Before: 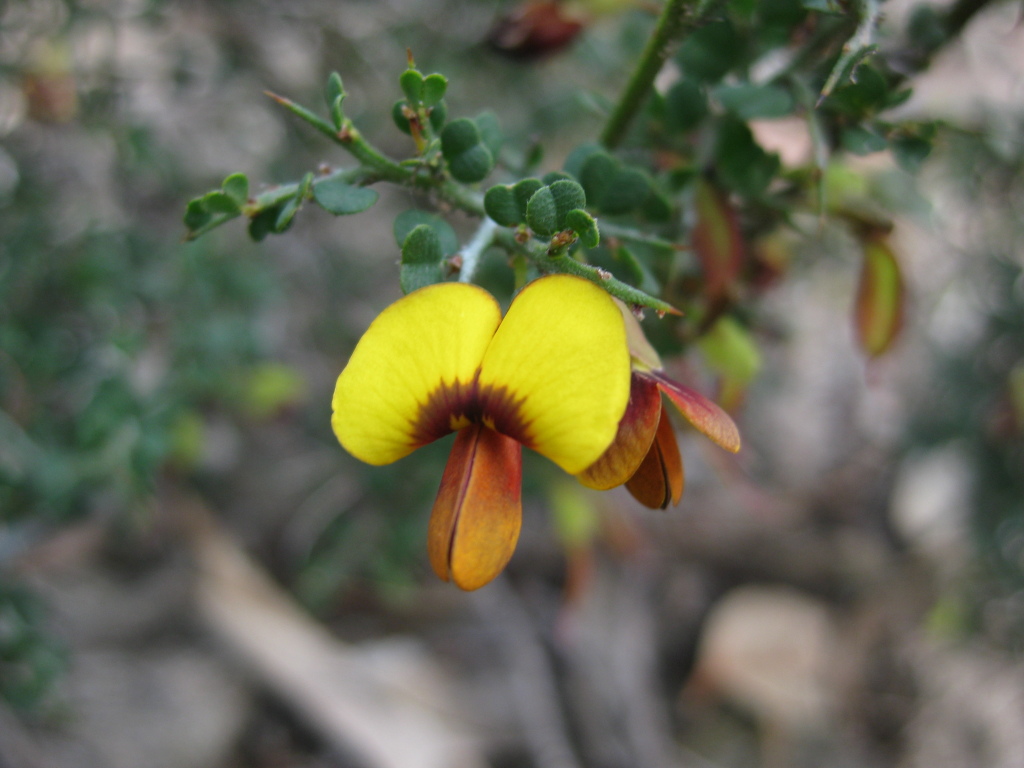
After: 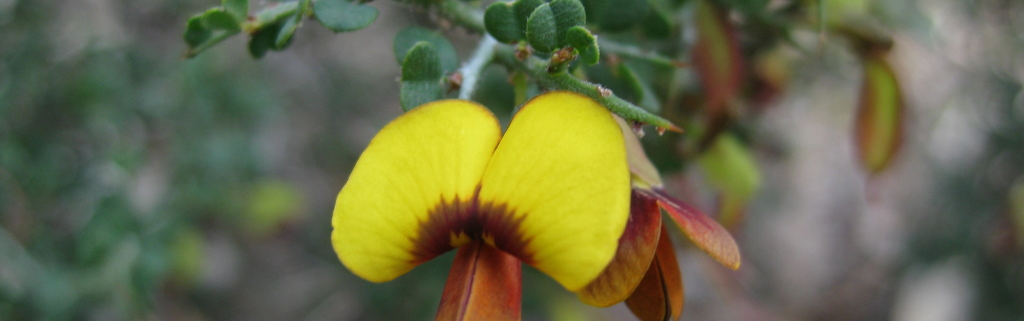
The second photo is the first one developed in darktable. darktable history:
crop and rotate: top 23.84%, bottom 34.294%
shadows and highlights: low approximation 0.01, soften with gaussian
graduated density: rotation -180°, offset 24.95
